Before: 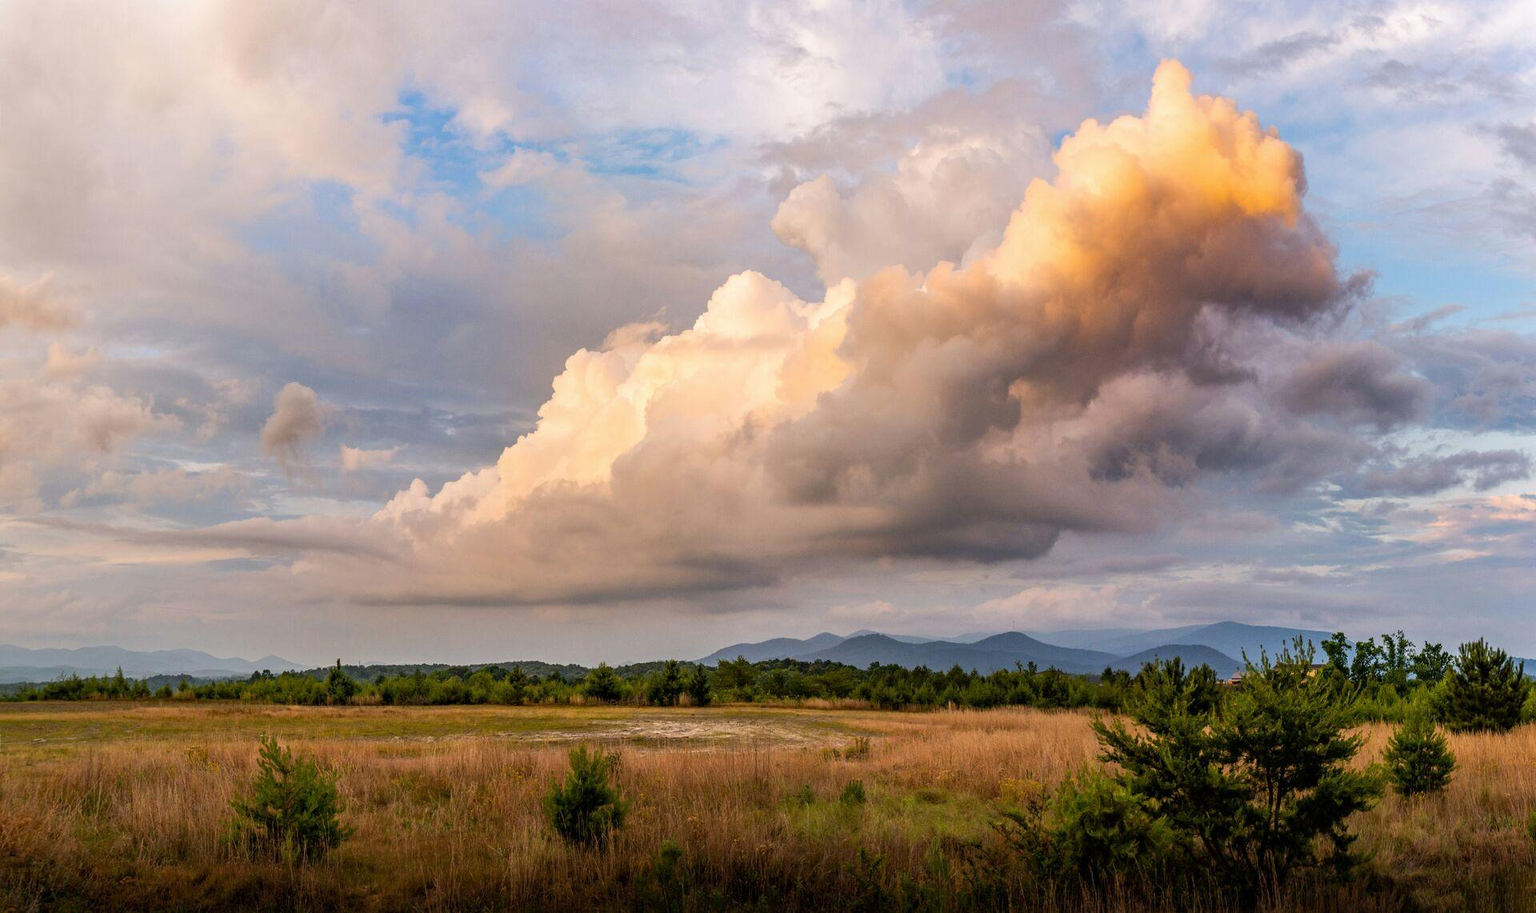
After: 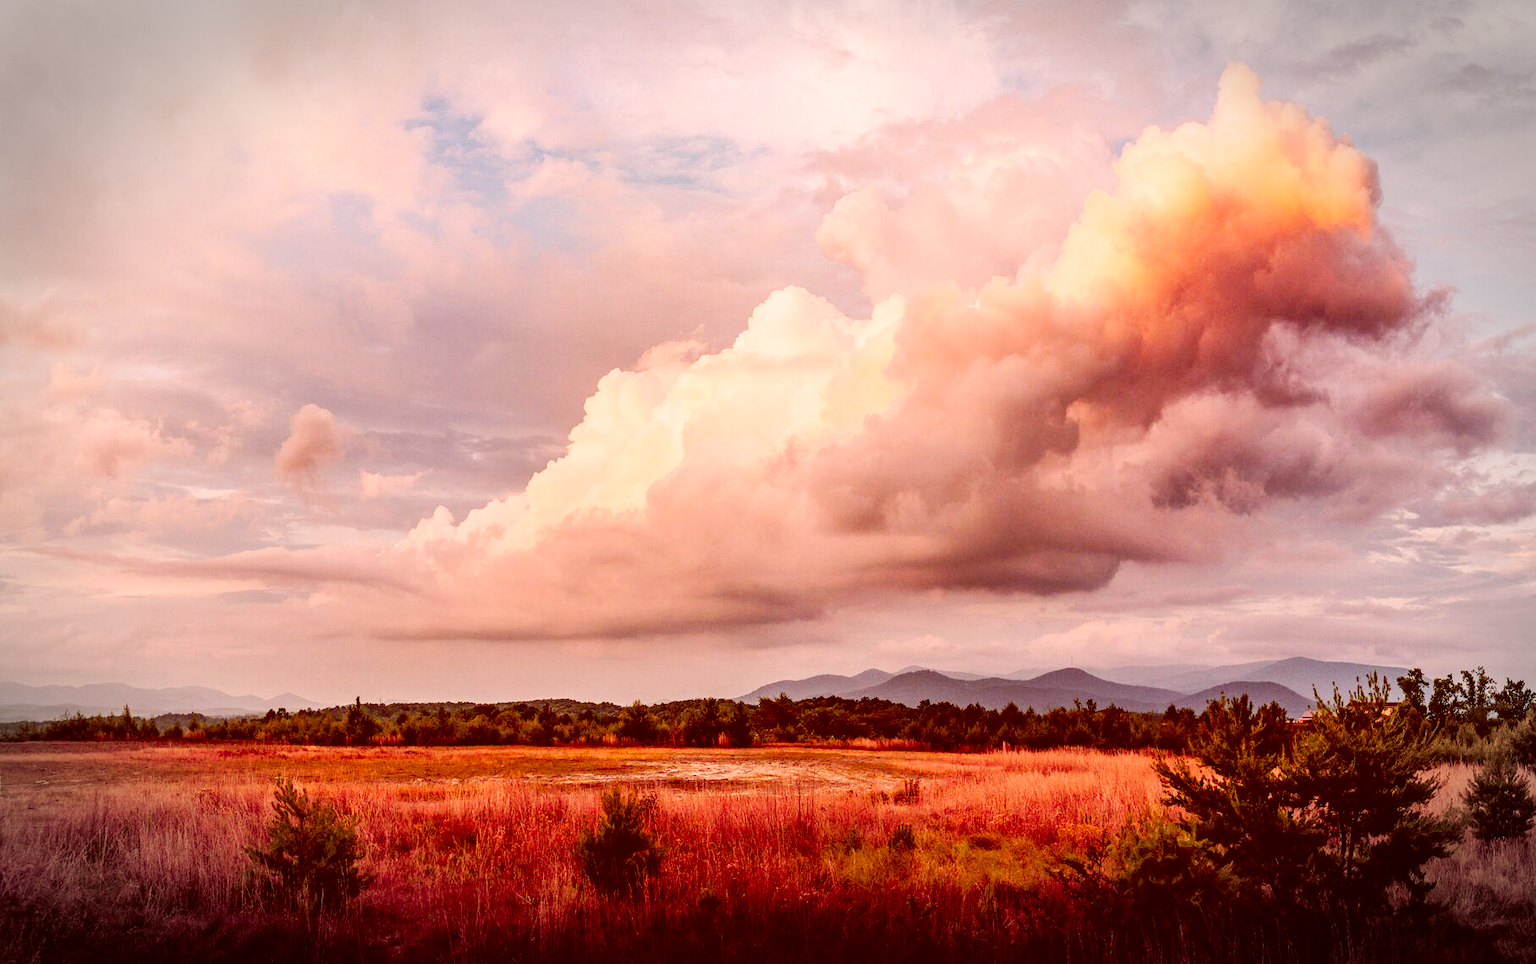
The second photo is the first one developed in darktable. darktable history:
crop and rotate: left 0%, right 5.383%
base curve: curves: ch0 [(0, 0) (0.036, 0.025) (0.121, 0.166) (0.206, 0.329) (0.605, 0.79) (1, 1)], preserve colors none
color correction: highlights a* 9.49, highlights b* 8.7, shadows a* 39.38, shadows b* 39.42, saturation 0.805
color zones: curves: ch1 [(0.263, 0.53) (0.376, 0.287) (0.487, 0.512) (0.748, 0.547) (1, 0.513)]; ch2 [(0.262, 0.45) (0.751, 0.477)]
vignetting: automatic ratio true, dithering 8-bit output
